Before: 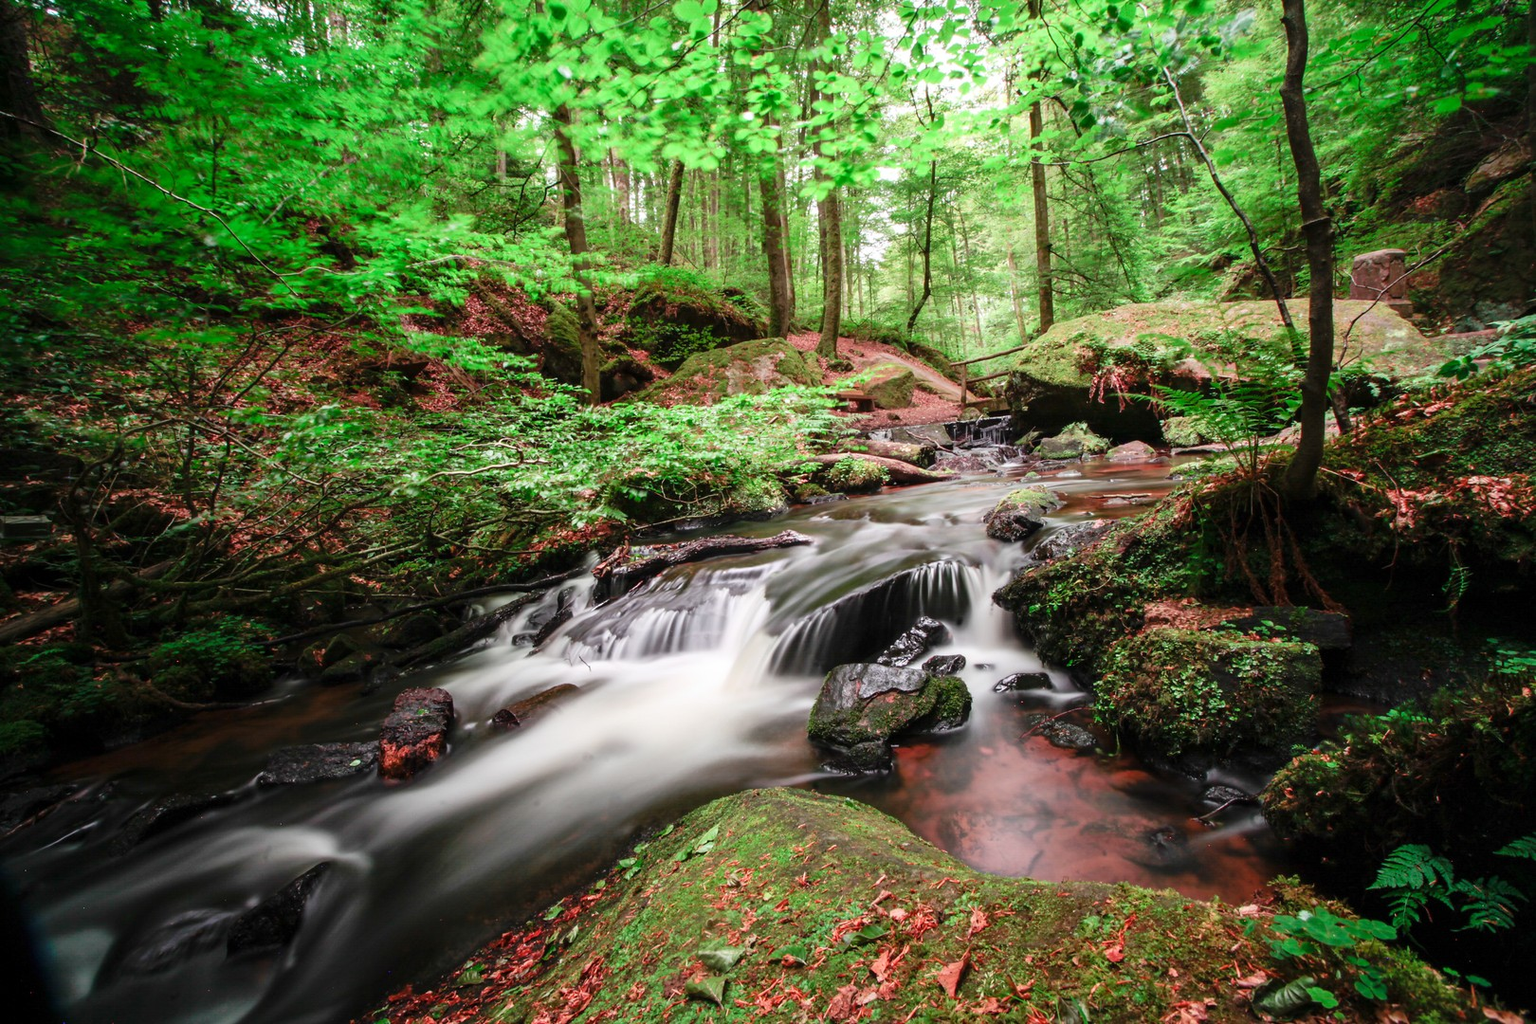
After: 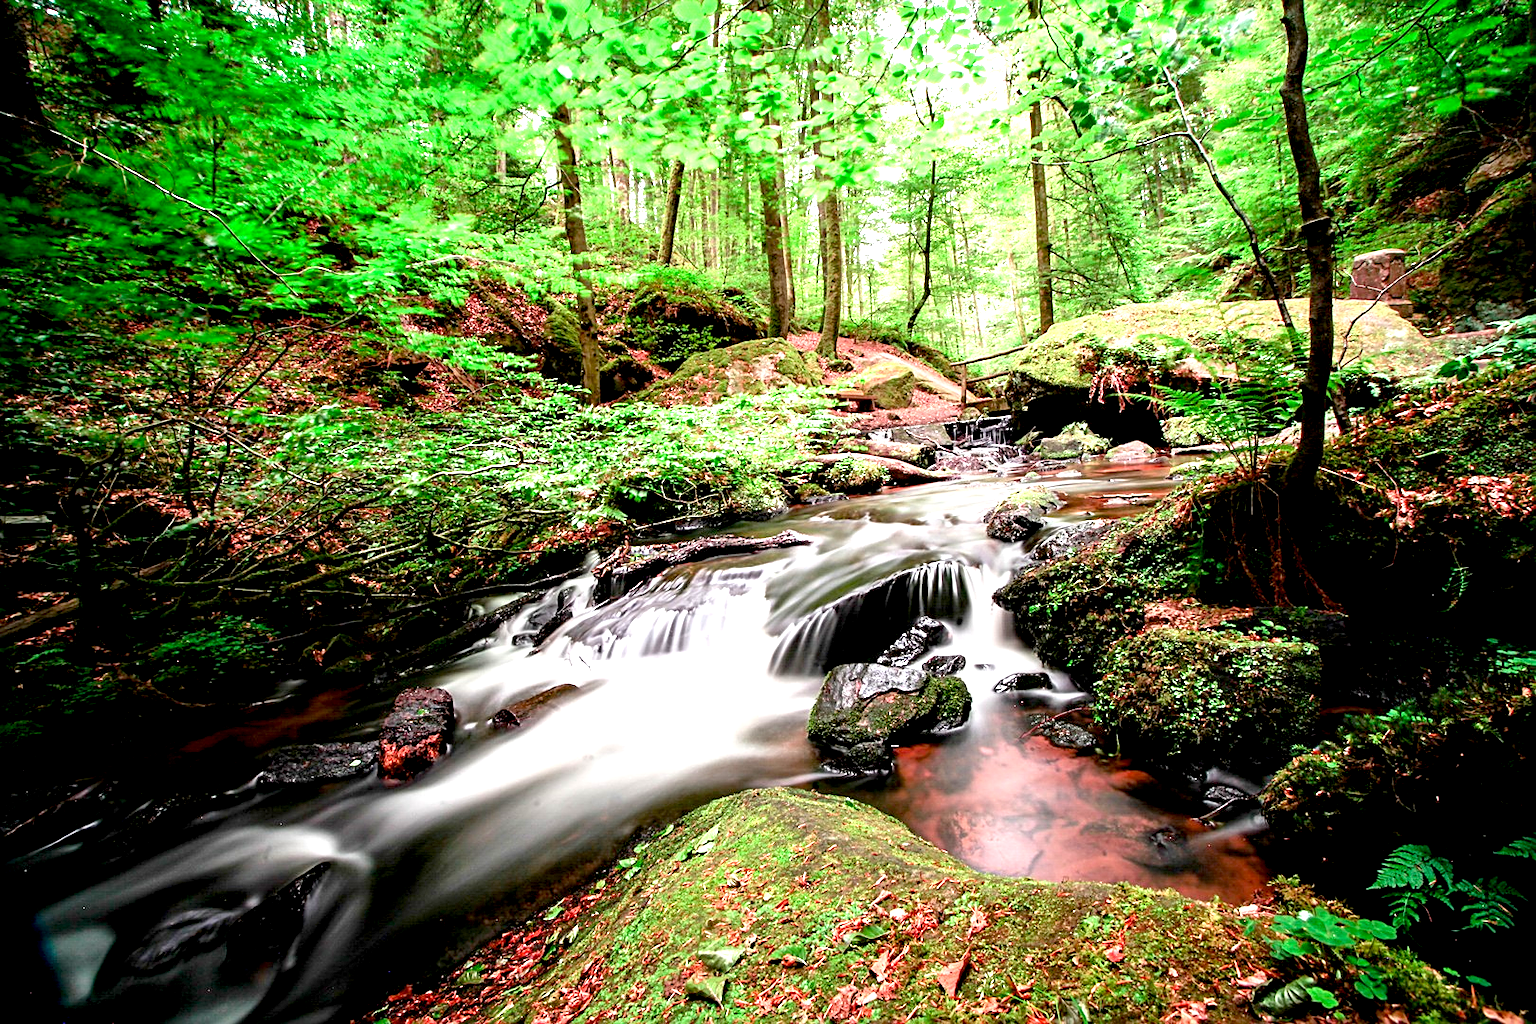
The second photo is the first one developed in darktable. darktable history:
sharpen: on, module defaults
tone equalizer: on, module defaults
exposure: black level correction 0.011, exposure 1.088 EV, compensate exposure bias true, compensate highlight preservation false
